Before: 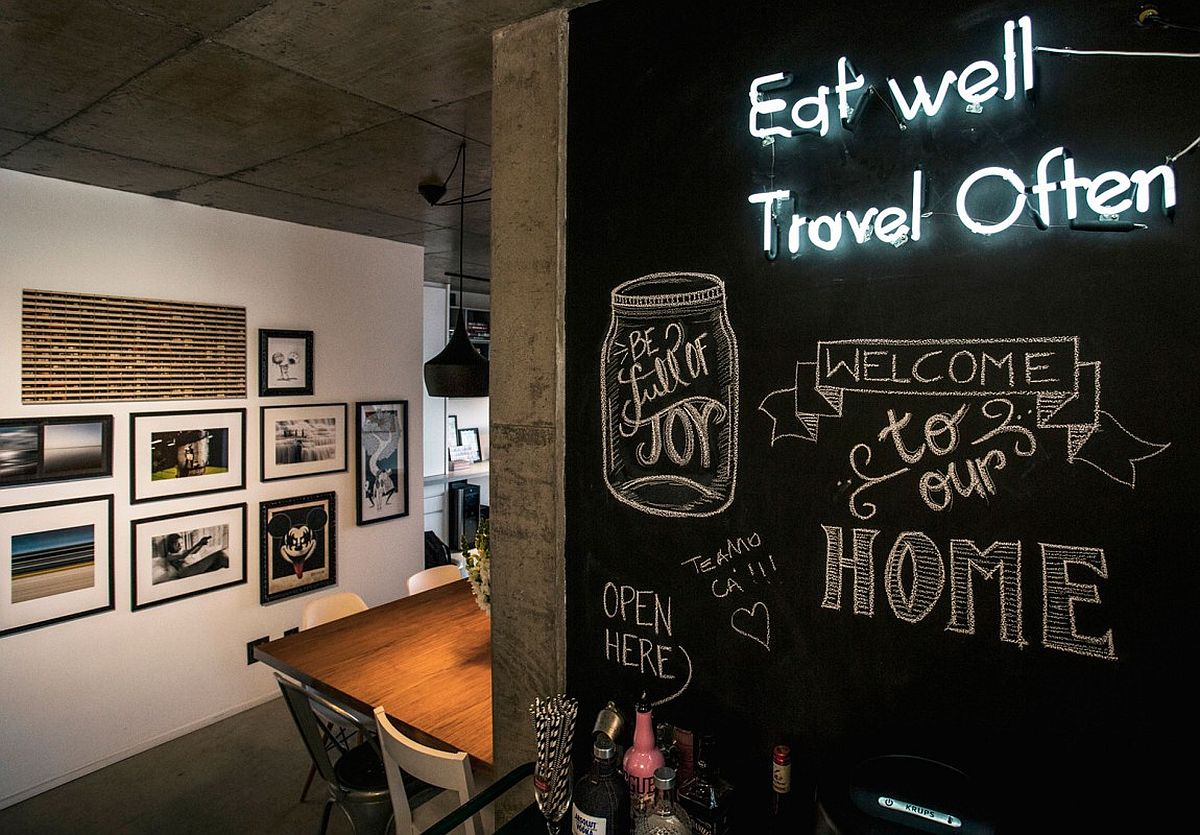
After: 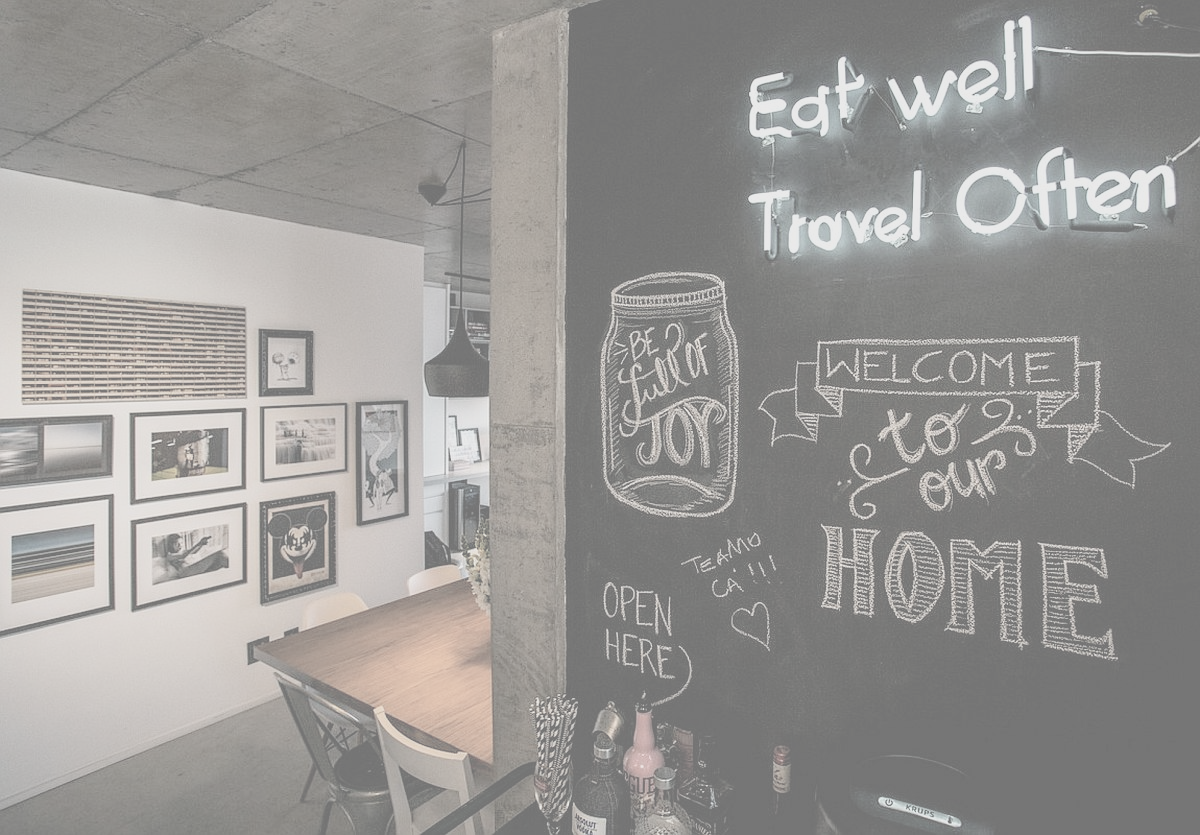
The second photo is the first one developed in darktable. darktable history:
contrast brightness saturation: contrast -0.336, brightness 0.737, saturation -0.778
